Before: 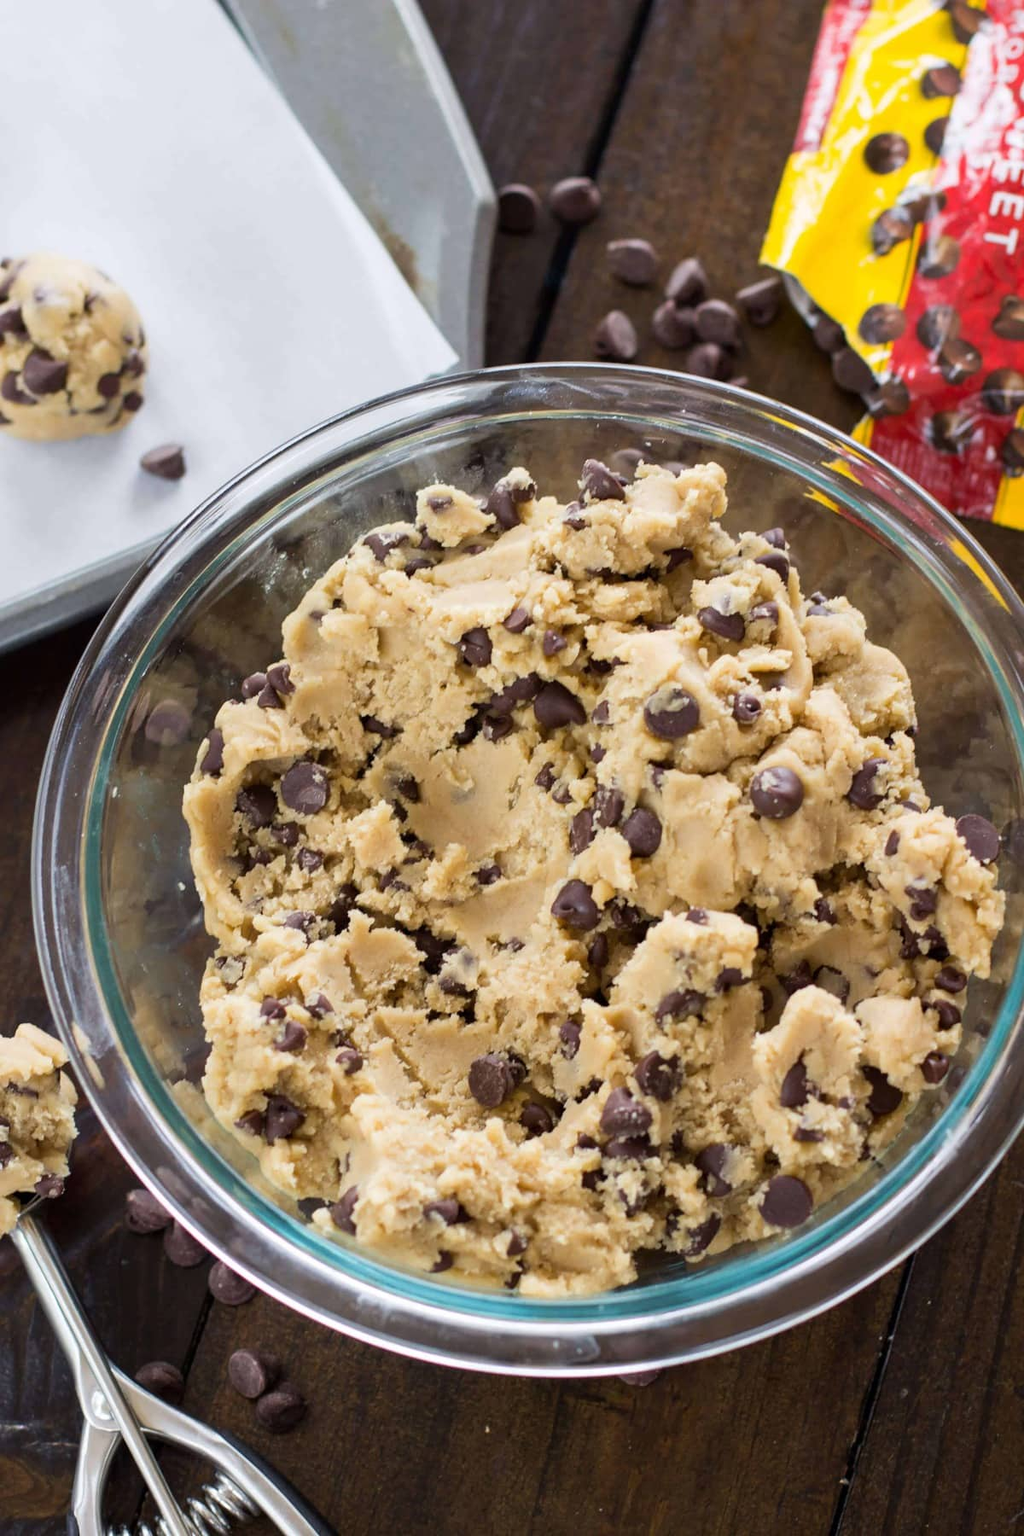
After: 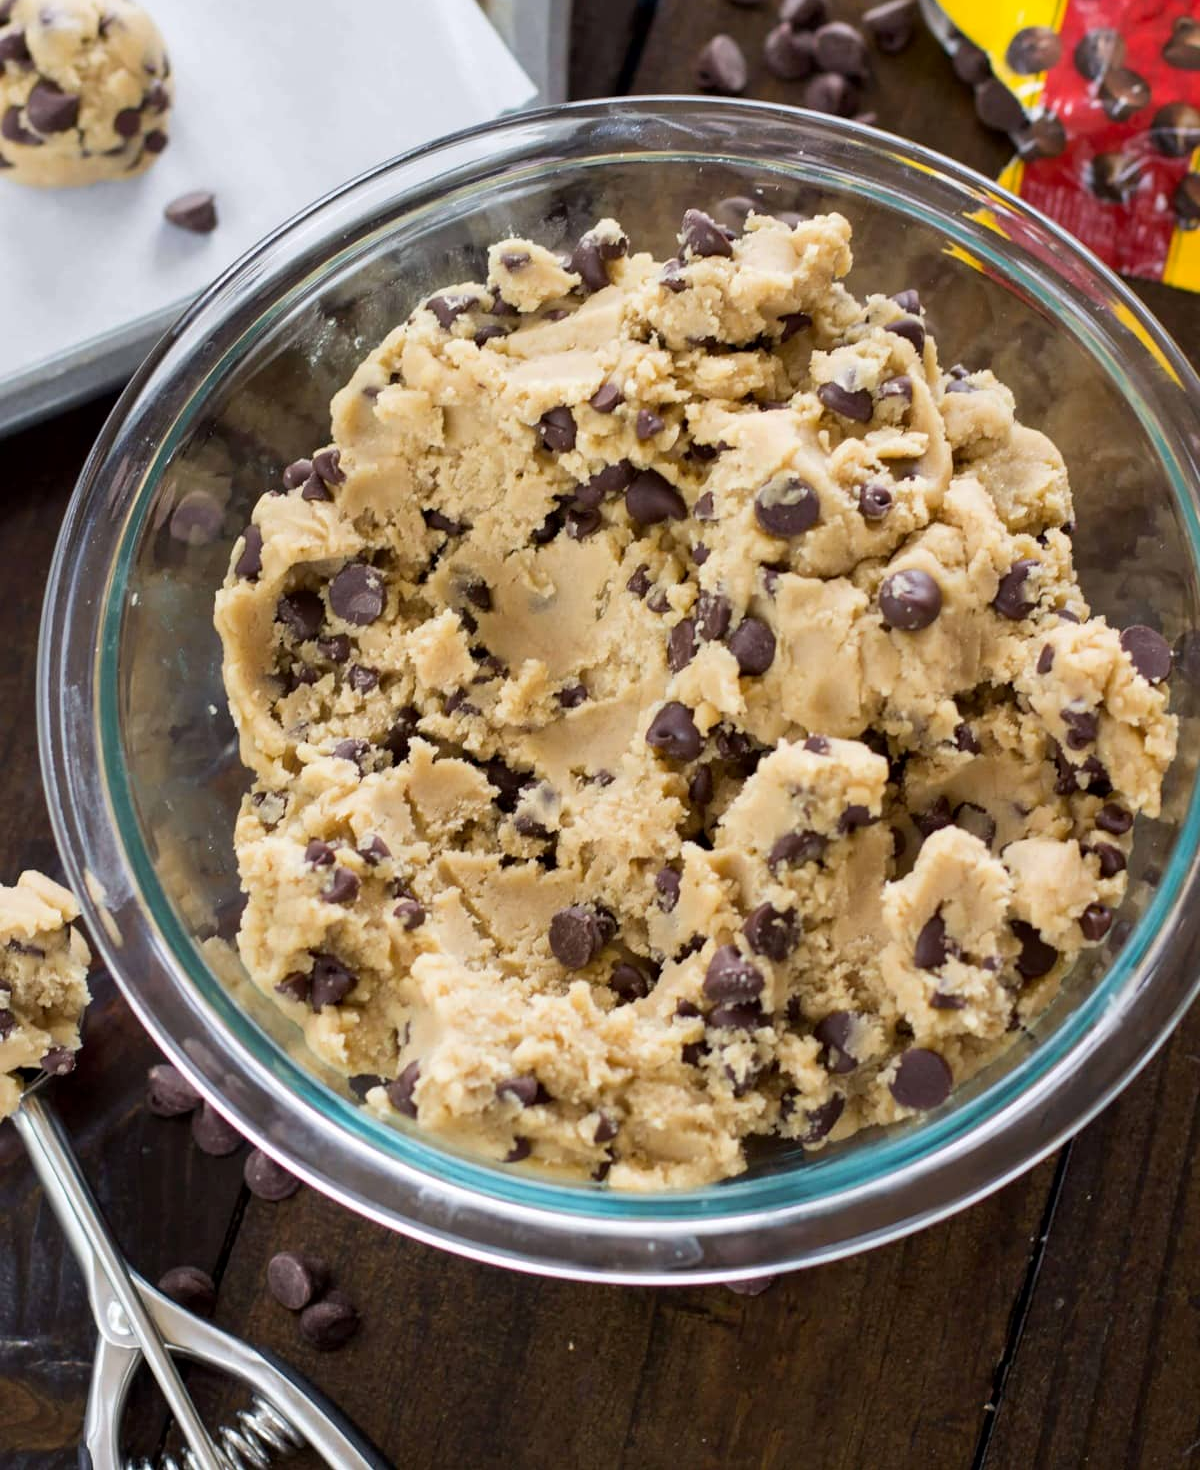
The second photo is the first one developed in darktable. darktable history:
crop and rotate: top 18.29%
exposure: black level correction 0.001, compensate highlight preservation false
local contrast: mode bilateral grid, contrast 10, coarseness 26, detail 111%, midtone range 0.2
